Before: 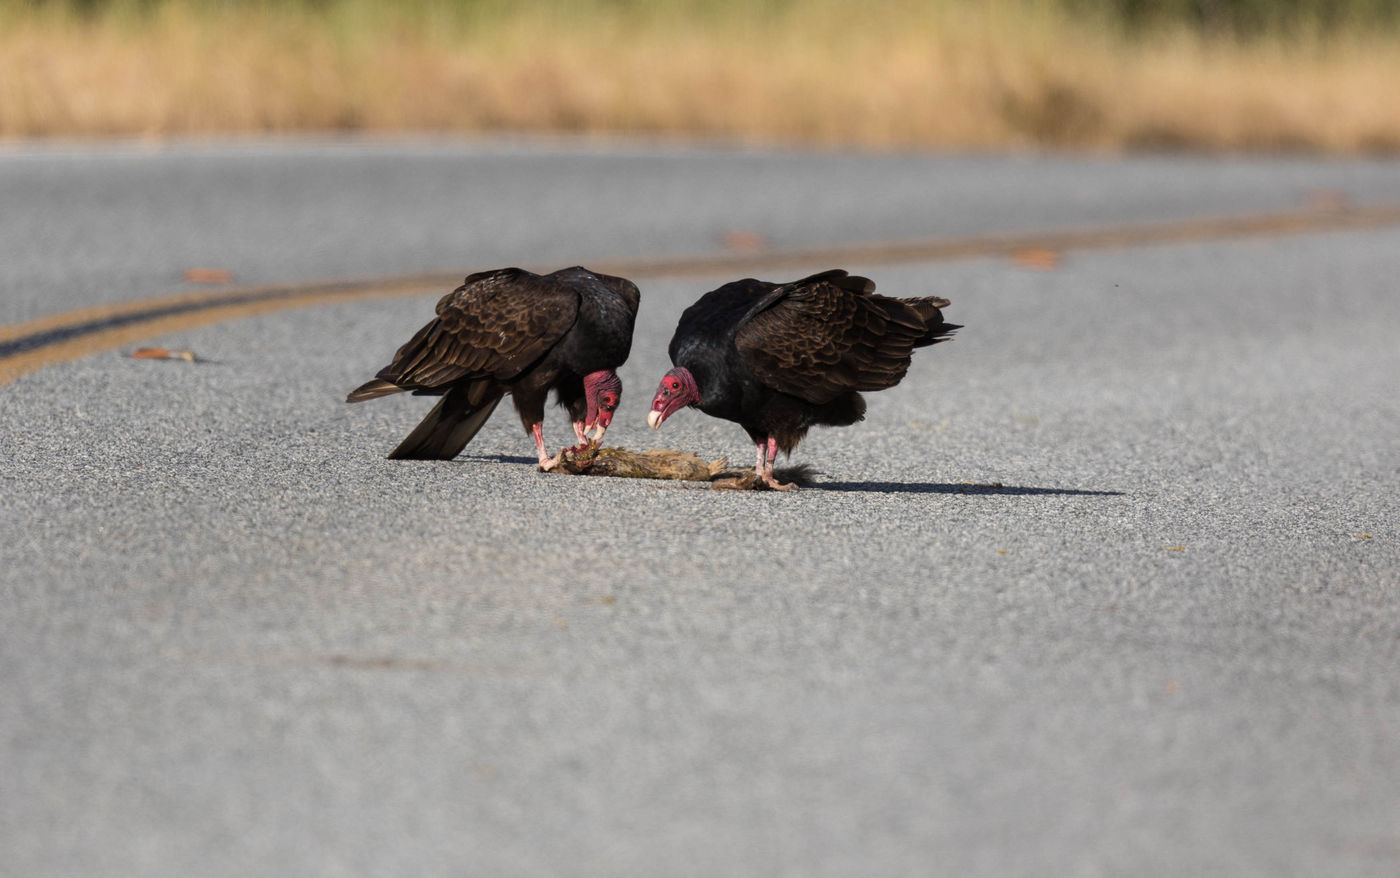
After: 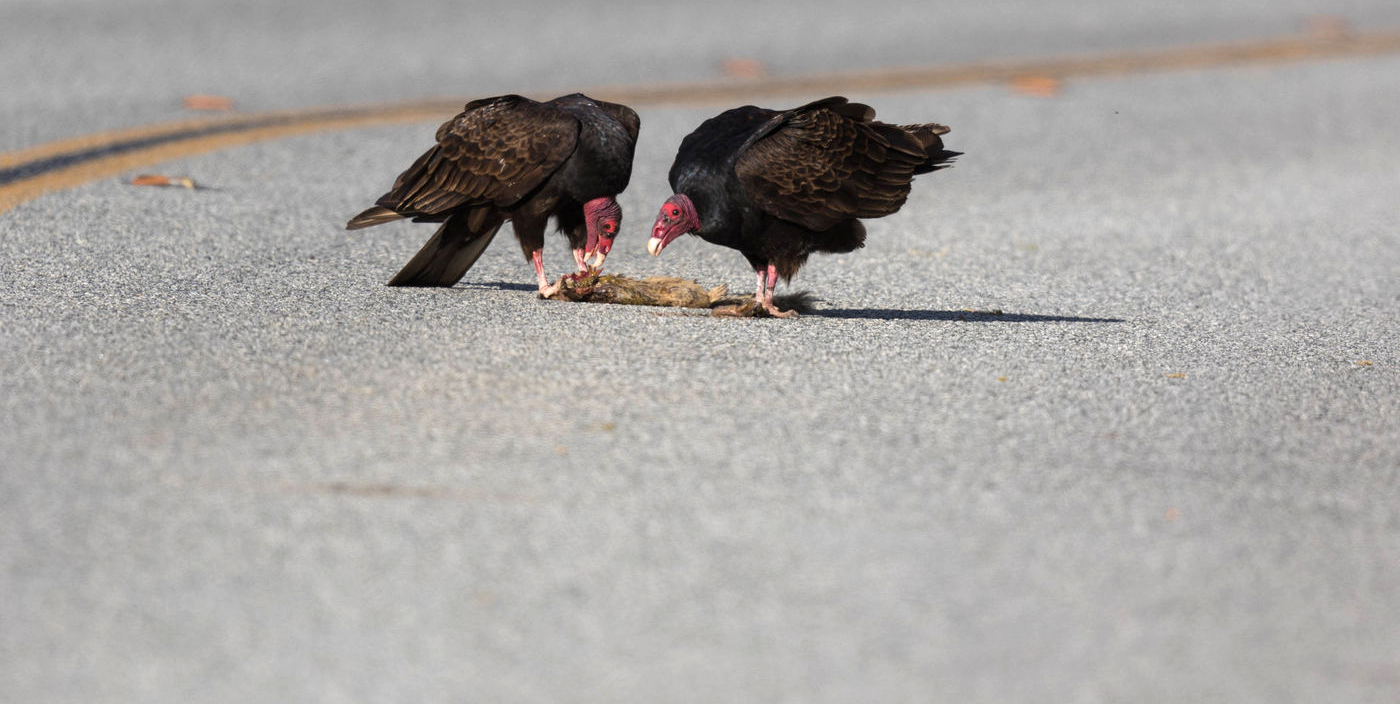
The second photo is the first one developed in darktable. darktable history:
crop and rotate: top 19.8%
exposure: exposure 0.339 EV, compensate highlight preservation false
